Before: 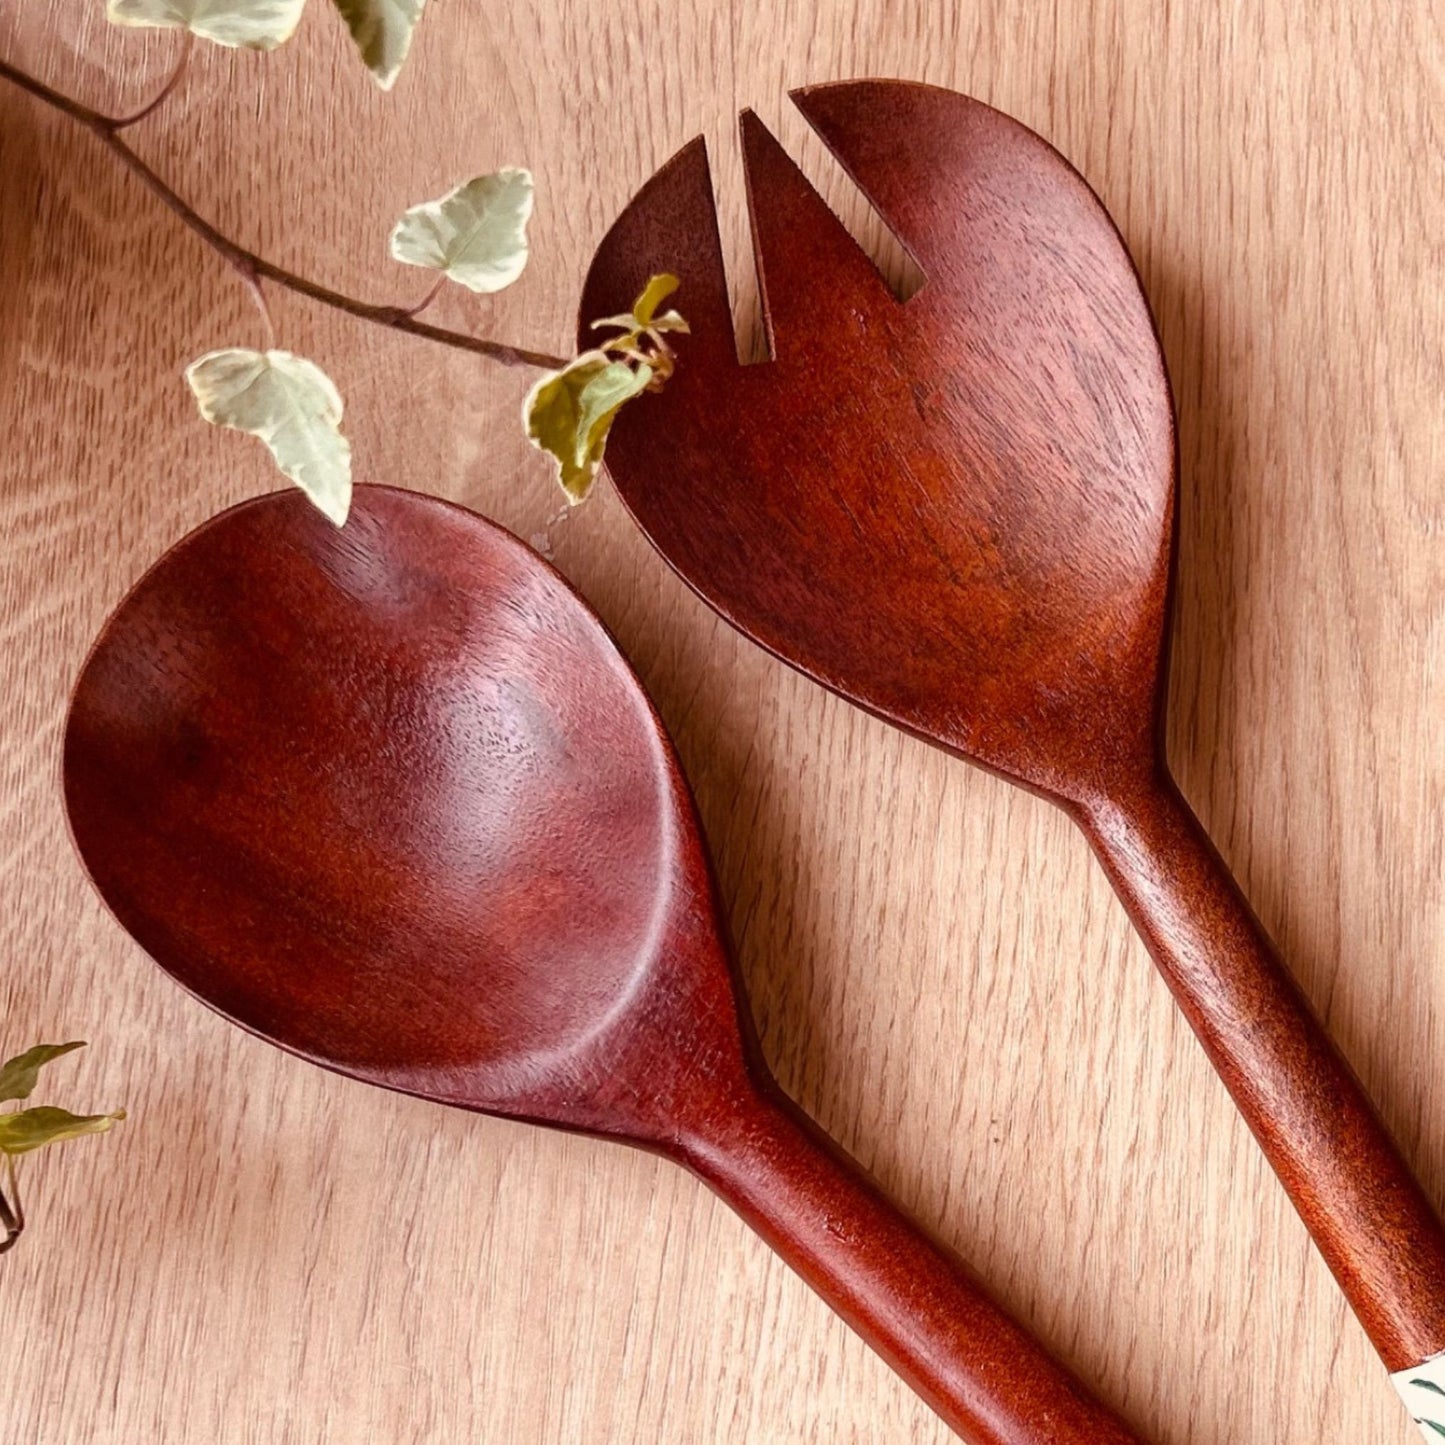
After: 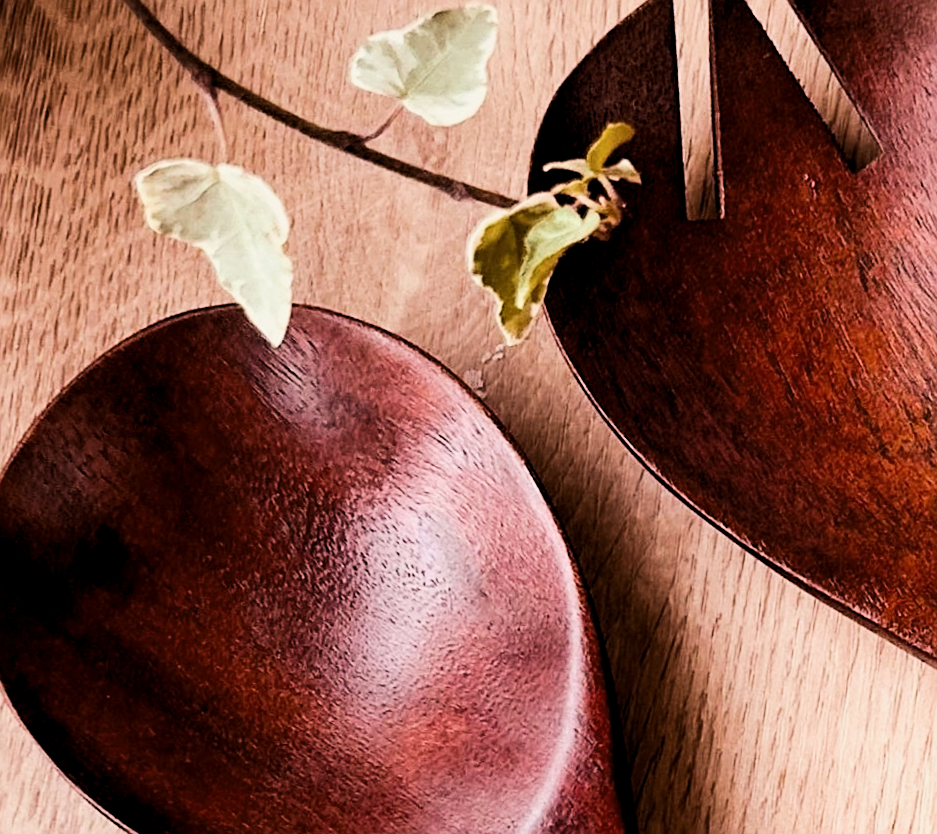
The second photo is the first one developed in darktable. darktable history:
white balance: emerald 1
crop and rotate: angle -4.99°, left 2.122%, top 6.945%, right 27.566%, bottom 30.519%
levels: levels [0.026, 0.507, 0.987]
sharpen: on, module defaults
filmic rgb: black relative exposure -7.5 EV, white relative exposure 5 EV, hardness 3.31, contrast 1.3, contrast in shadows safe
tone equalizer: -8 EV -0.75 EV, -7 EV -0.7 EV, -6 EV -0.6 EV, -5 EV -0.4 EV, -3 EV 0.4 EV, -2 EV 0.6 EV, -1 EV 0.7 EV, +0 EV 0.75 EV, edges refinement/feathering 500, mask exposure compensation -1.57 EV, preserve details no
